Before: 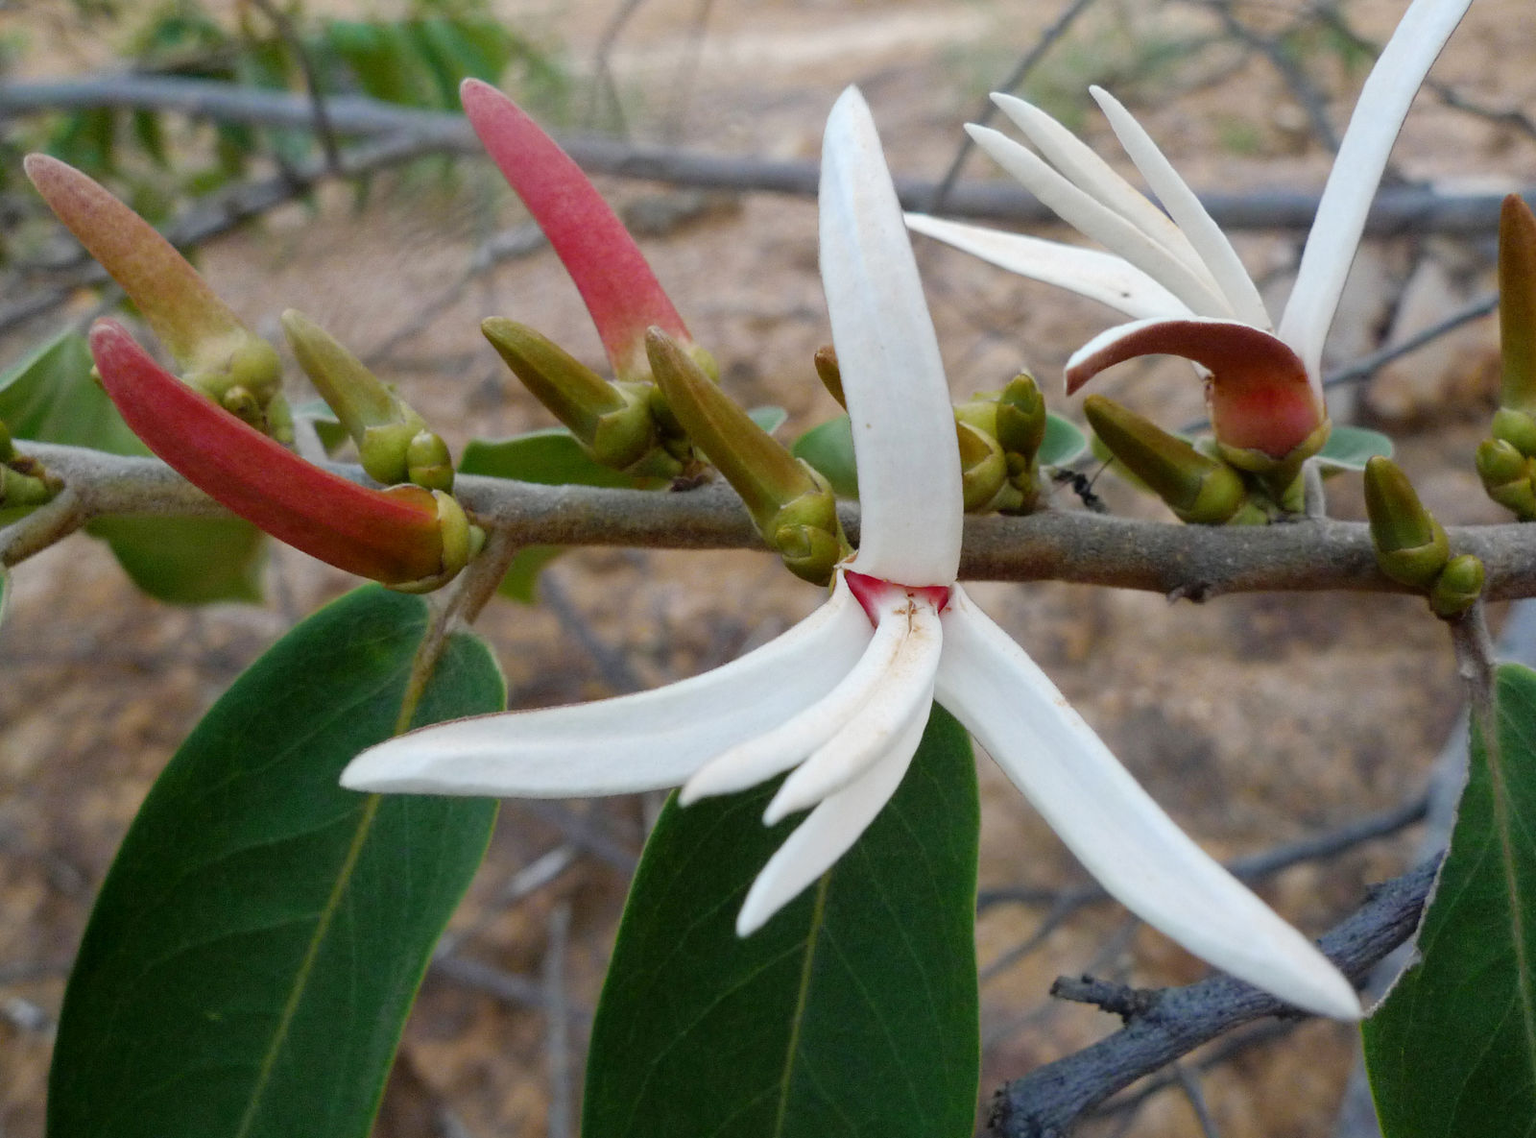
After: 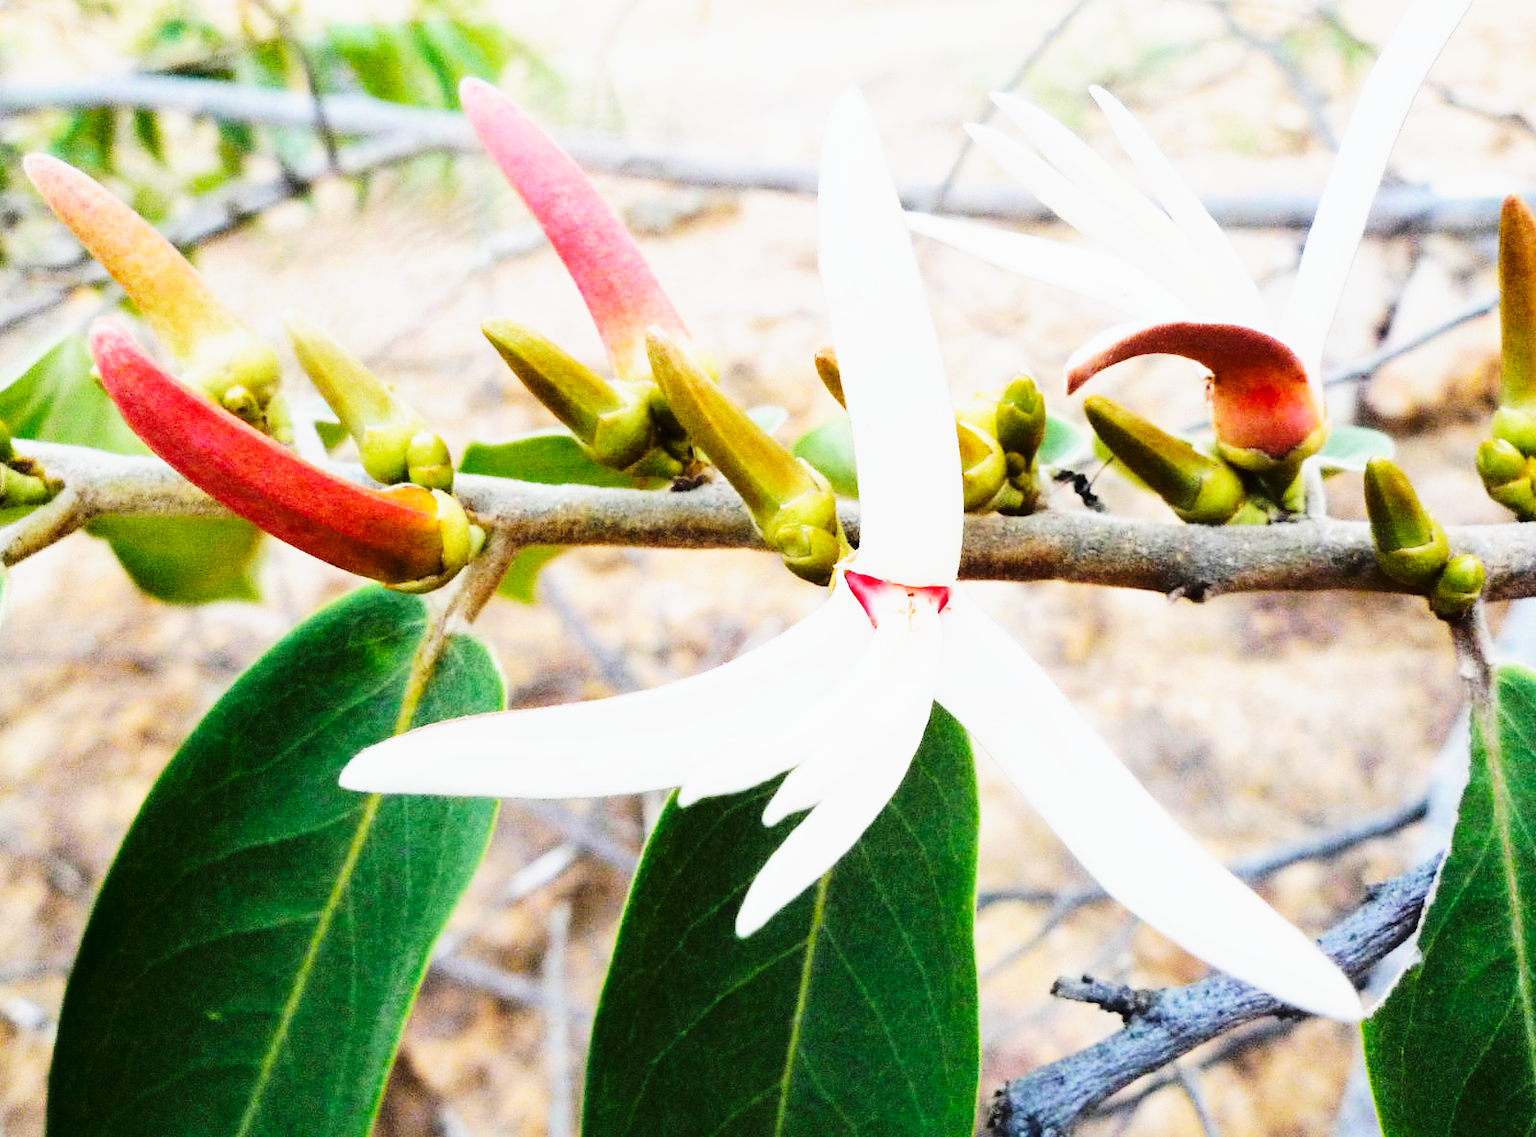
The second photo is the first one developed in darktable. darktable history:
tone curve: curves: ch0 [(0.016, 0.011) (0.21, 0.113) (0.515, 0.476) (0.78, 0.795) (1, 0.981)], color space Lab, linked channels, preserve colors none
exposure: black level correction 0, exposure 0.95 EV, compensate exposure bias true, compensate highlight preservation false
base curve: curves: ch0 [(0, 0) (0.007, 0.004) (0.027, 0.03) (0.046, 0.07) (0.207, 0.54) (0.442, 0.872) (0.673, 0.972) (1, 1)], preserve colors none
